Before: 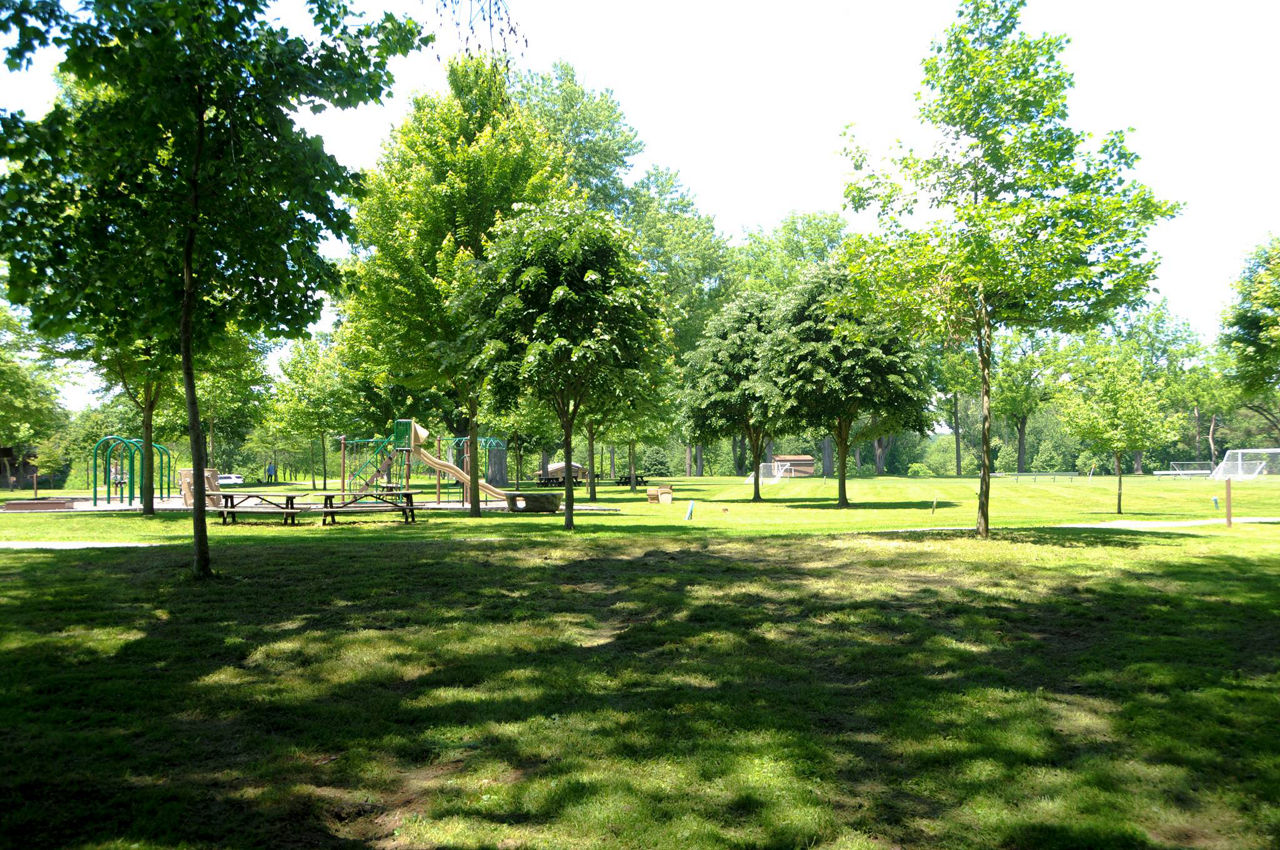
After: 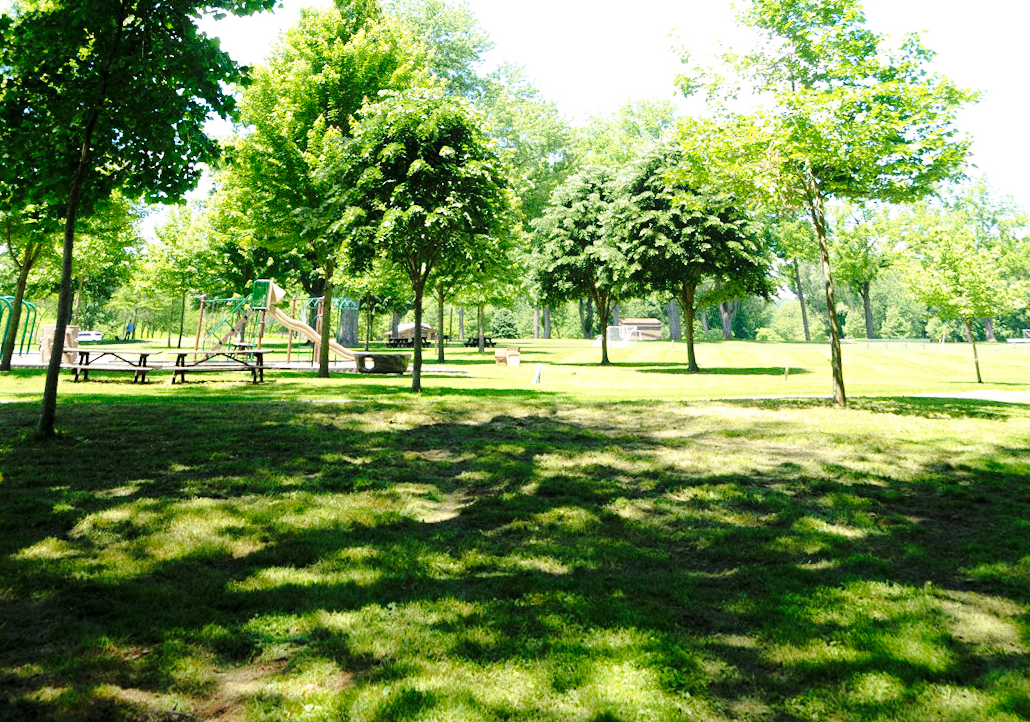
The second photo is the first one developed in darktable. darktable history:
base curve: curves: ch0 [(0, 0) (0.028, 0.03) (0.121, 0.232) (0.46, 0.748) (0.859, 0.968) (1, 1)], preserve colors none
crop: left 1.507%, top 6.147%, right 1.379%, bottom 6.637%
rotate and perspective: rotation 0.72°, lens shift (vertical) -0.352, lens shift (horizontal) -0.051, crop left 0.152, crop right 0.859, crop top 0.019, crop bottom 0.964
grain: coarseness 0.09 ISO
